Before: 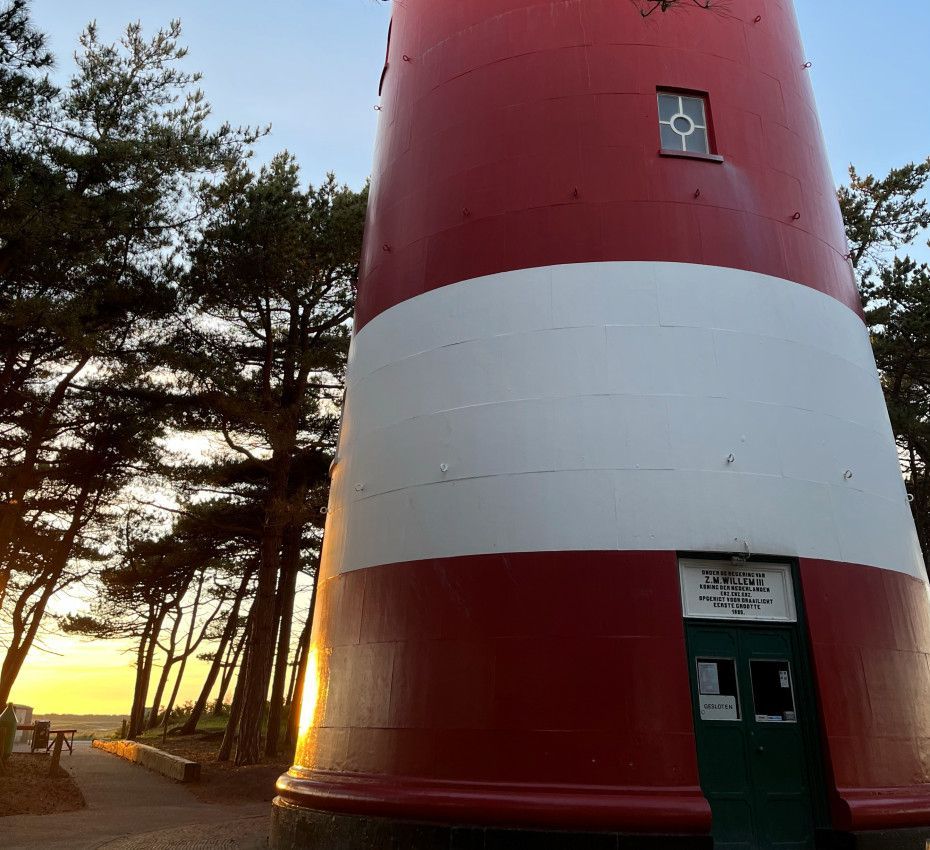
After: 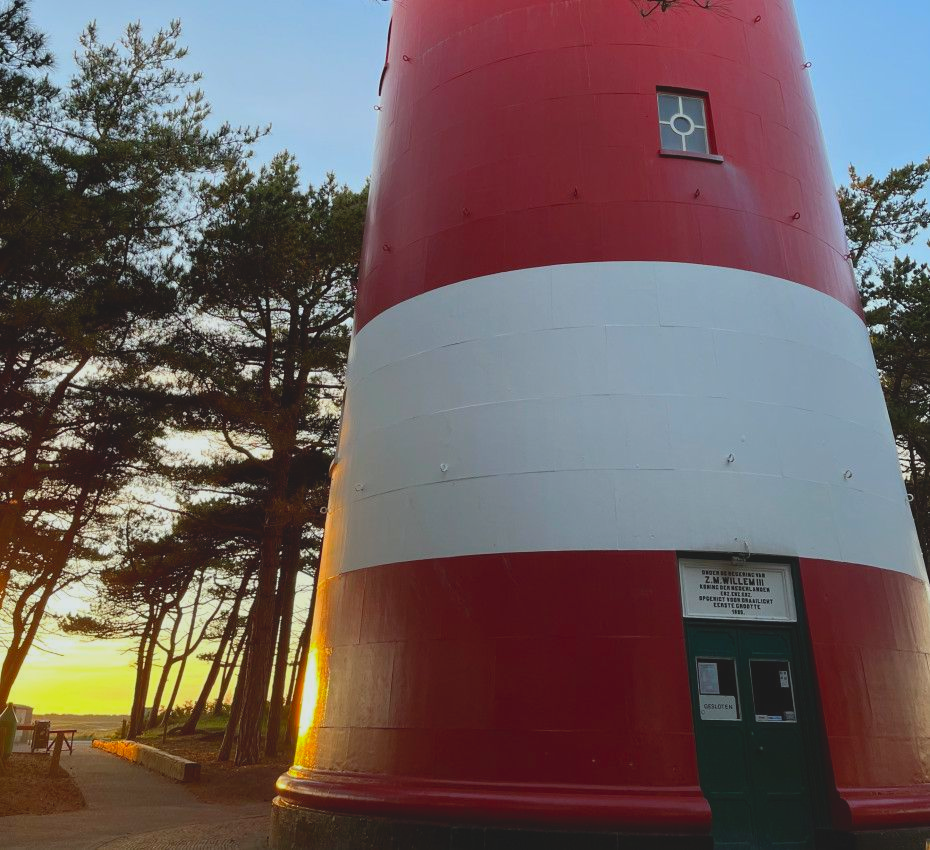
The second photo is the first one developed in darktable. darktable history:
white balance: red 0.978, blue 0.999
contrast brightness saturation: contrast -0.19, saturation 0.19
